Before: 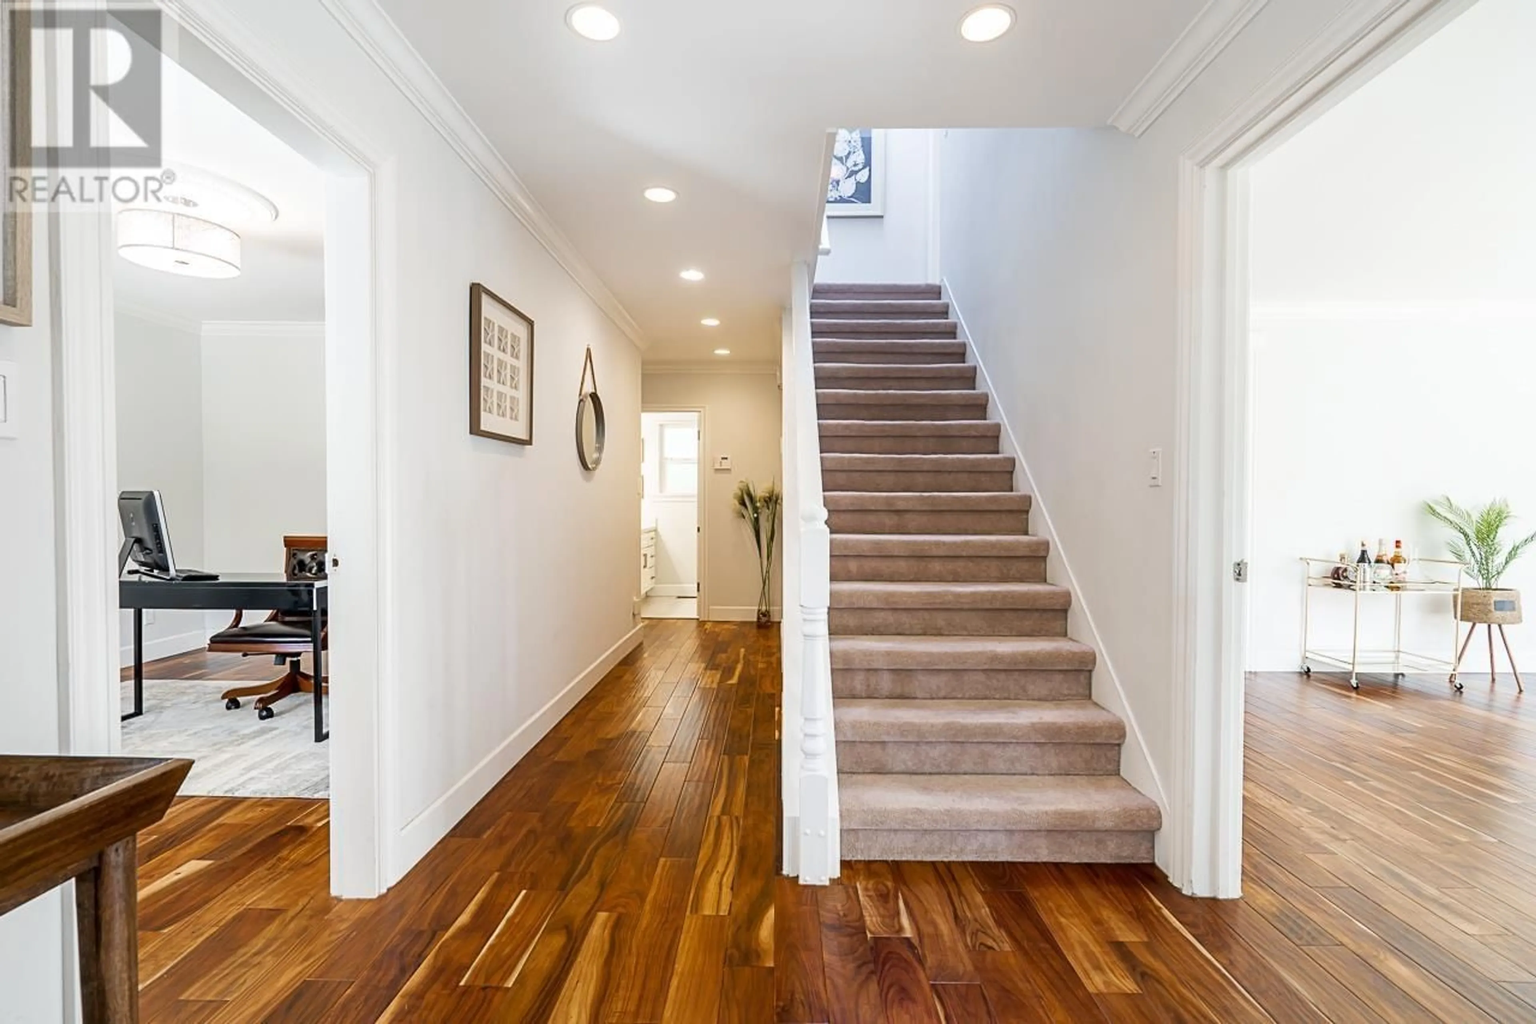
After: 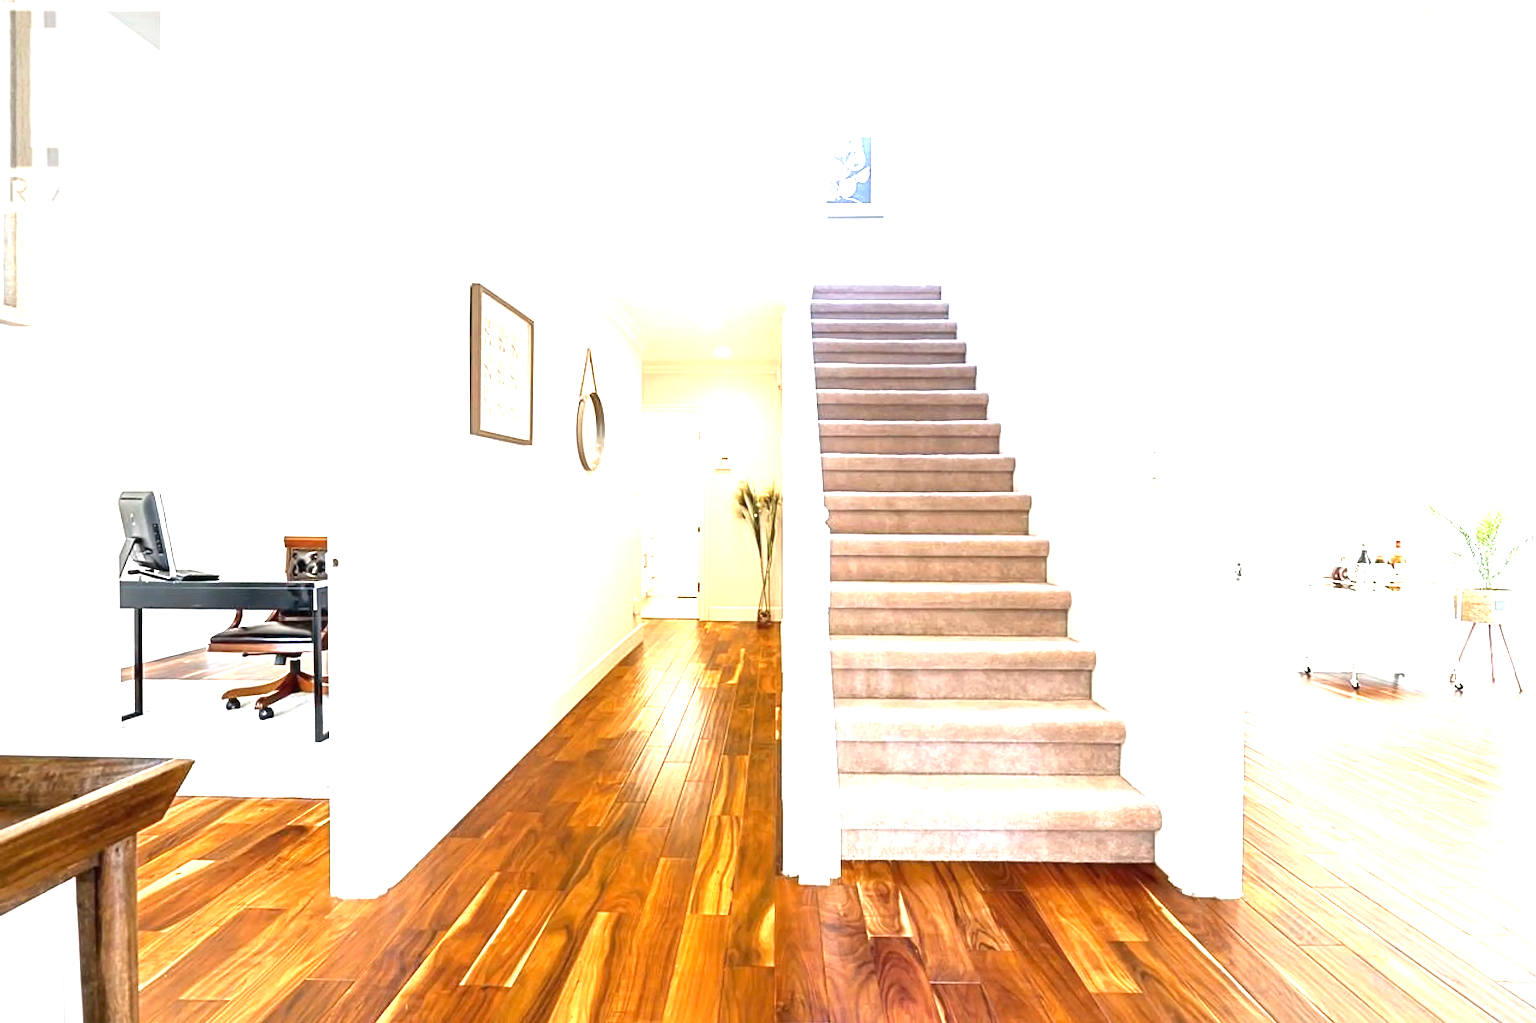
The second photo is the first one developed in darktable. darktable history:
exposure: black level correction 0, exposure 1.751 EV, compensate highlight preservation false
